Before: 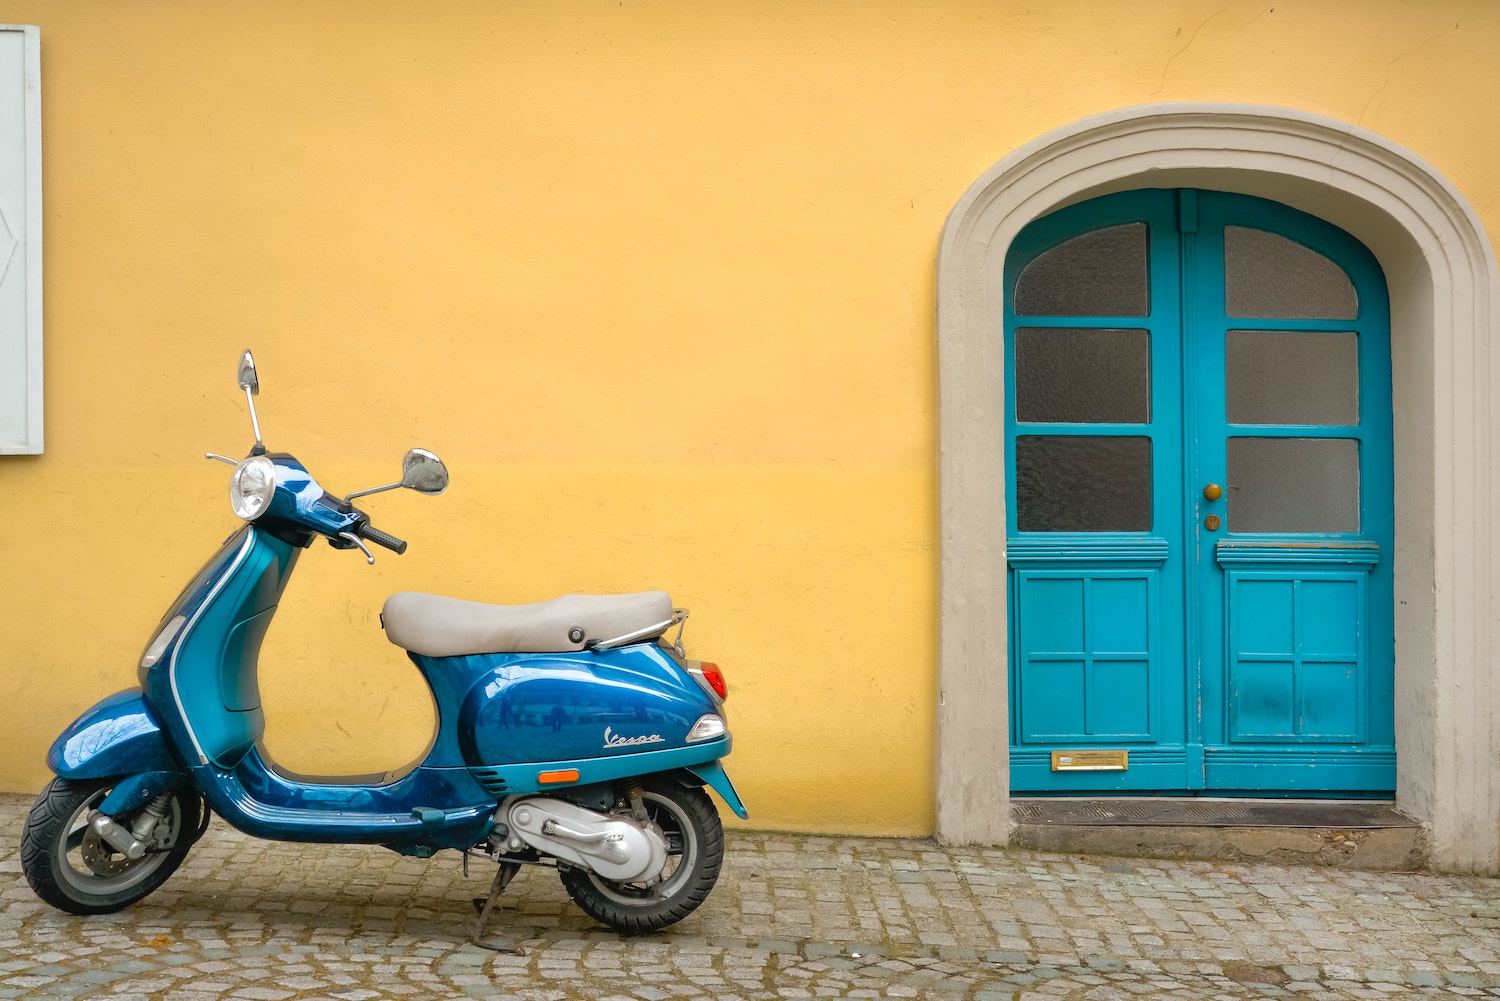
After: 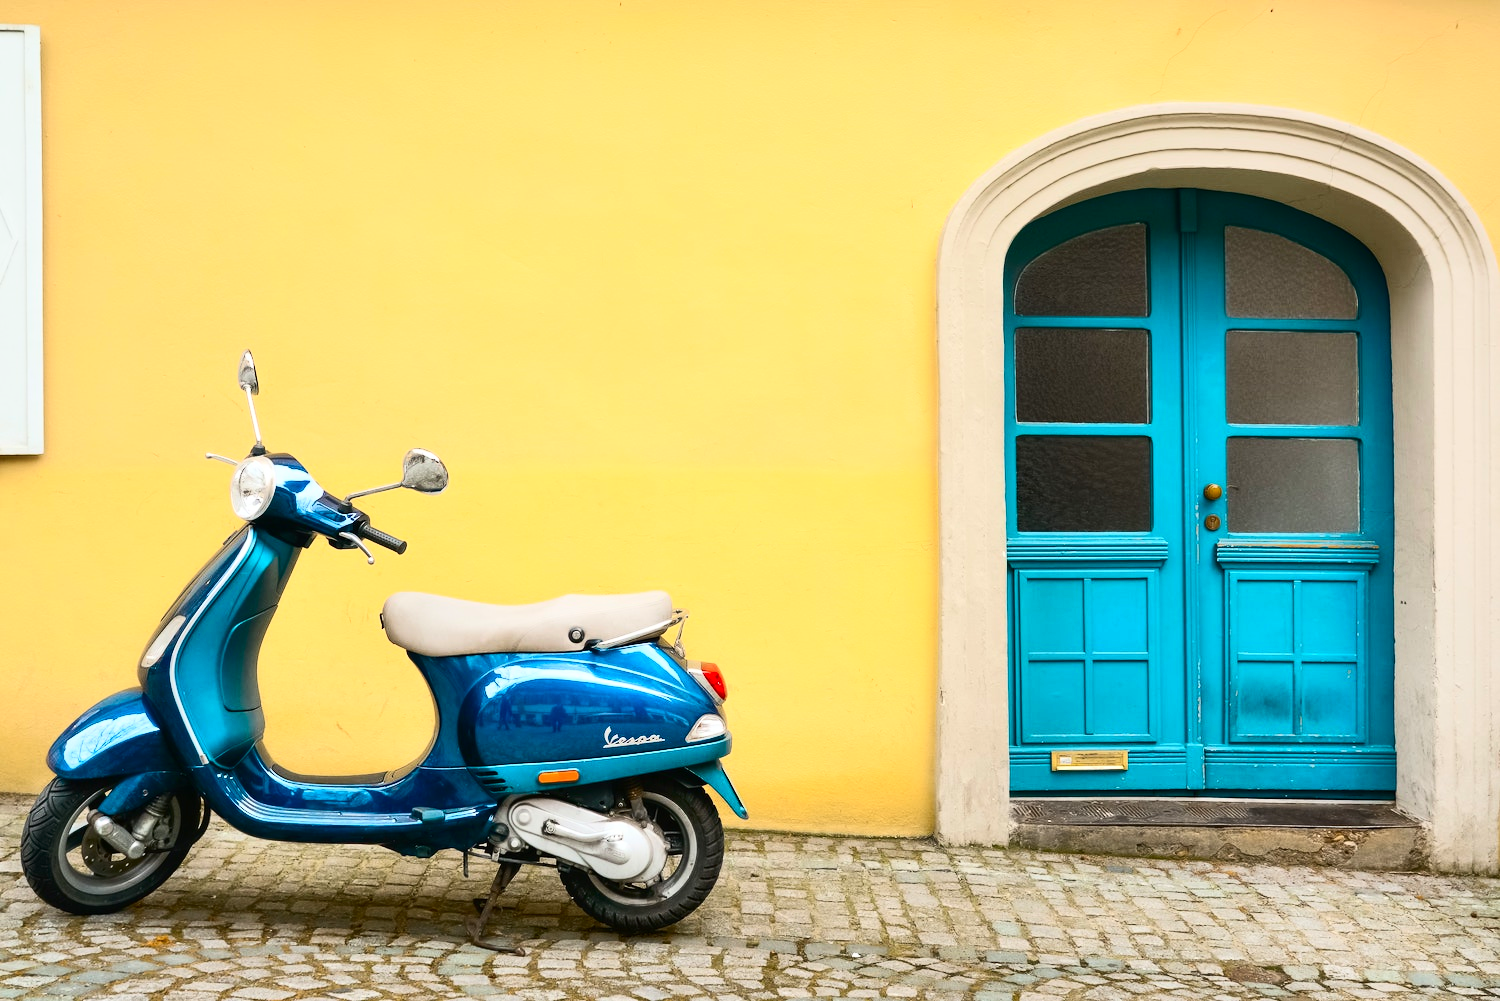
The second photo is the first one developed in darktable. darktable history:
contrast brightness saturation: contrast 0.401, brightness 0.112, saturation 0.214
